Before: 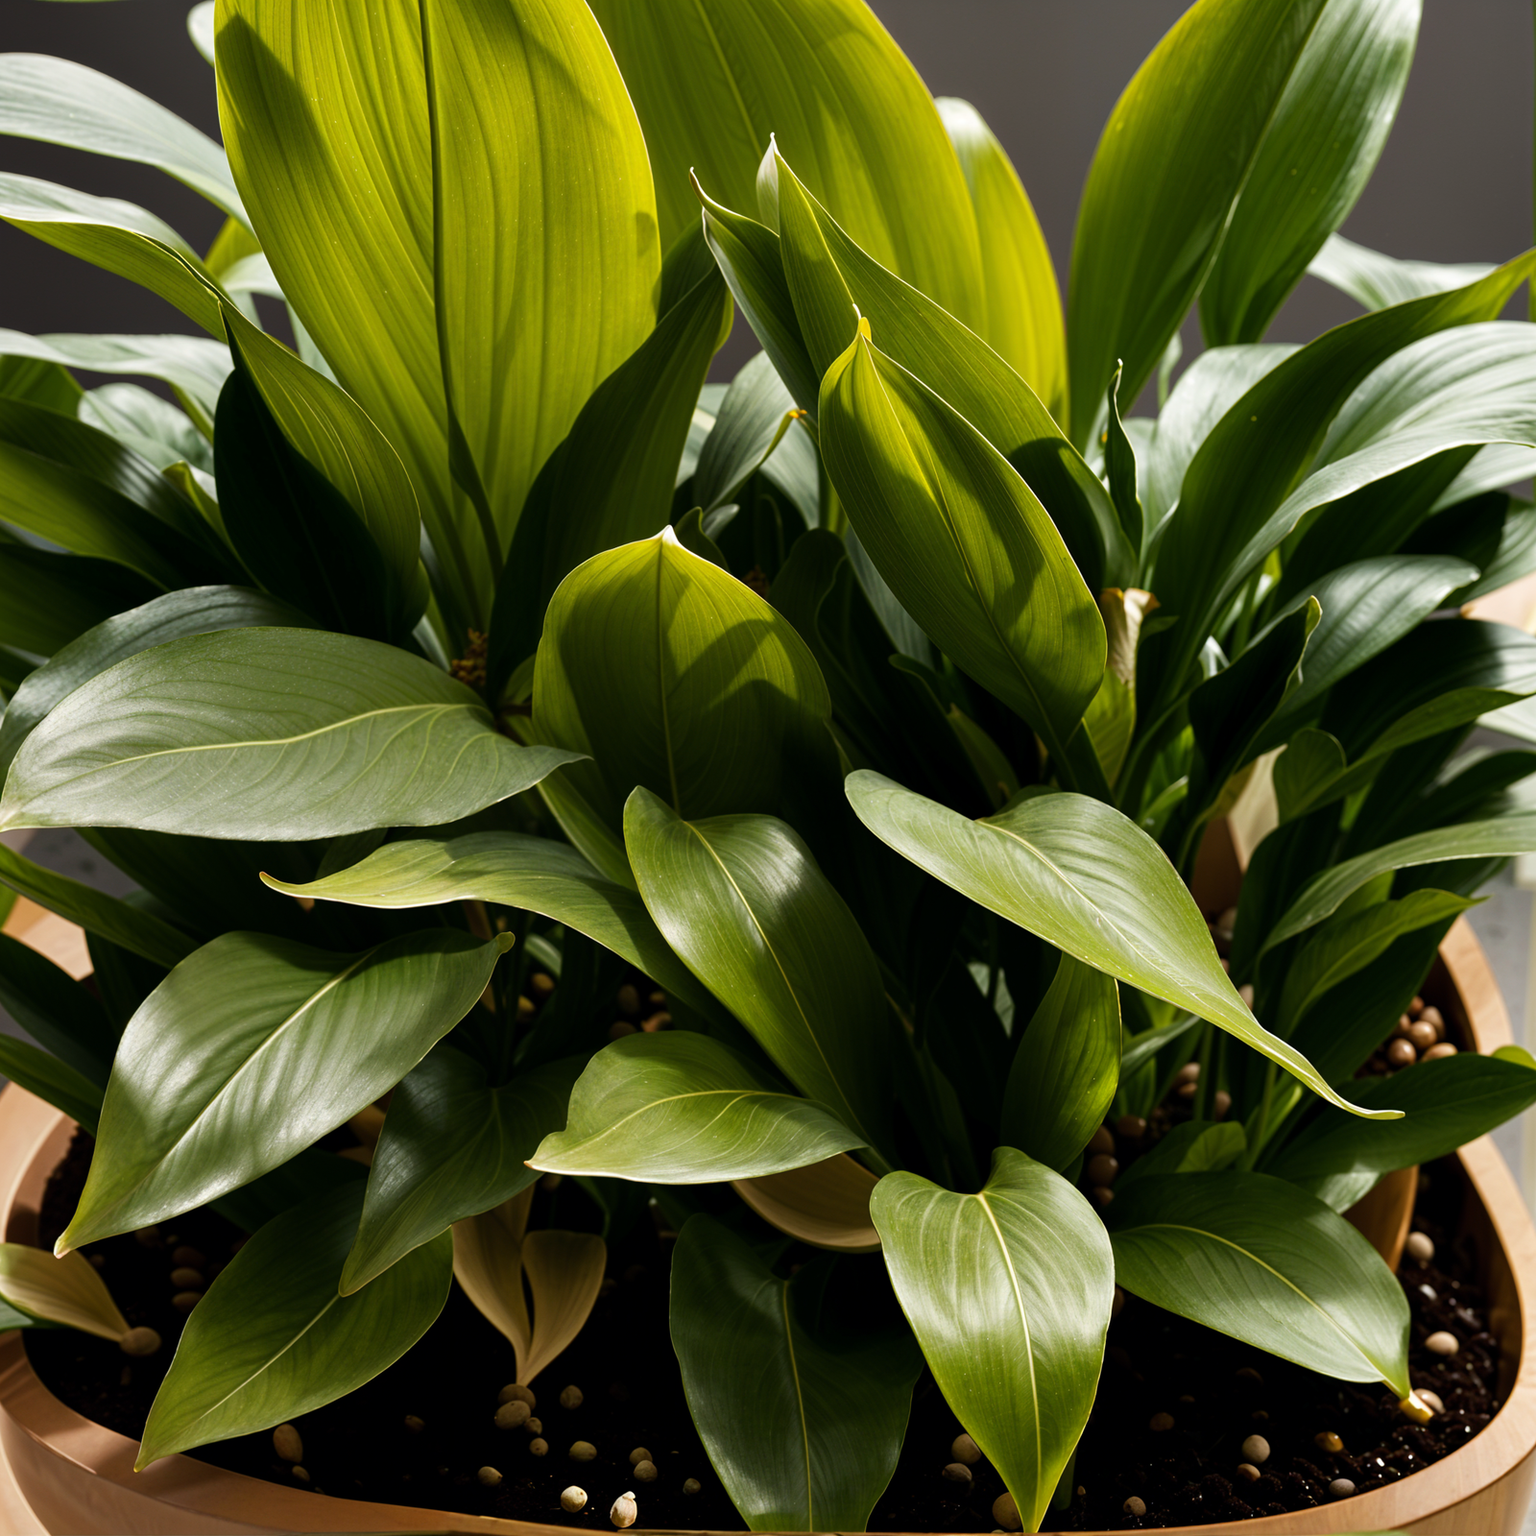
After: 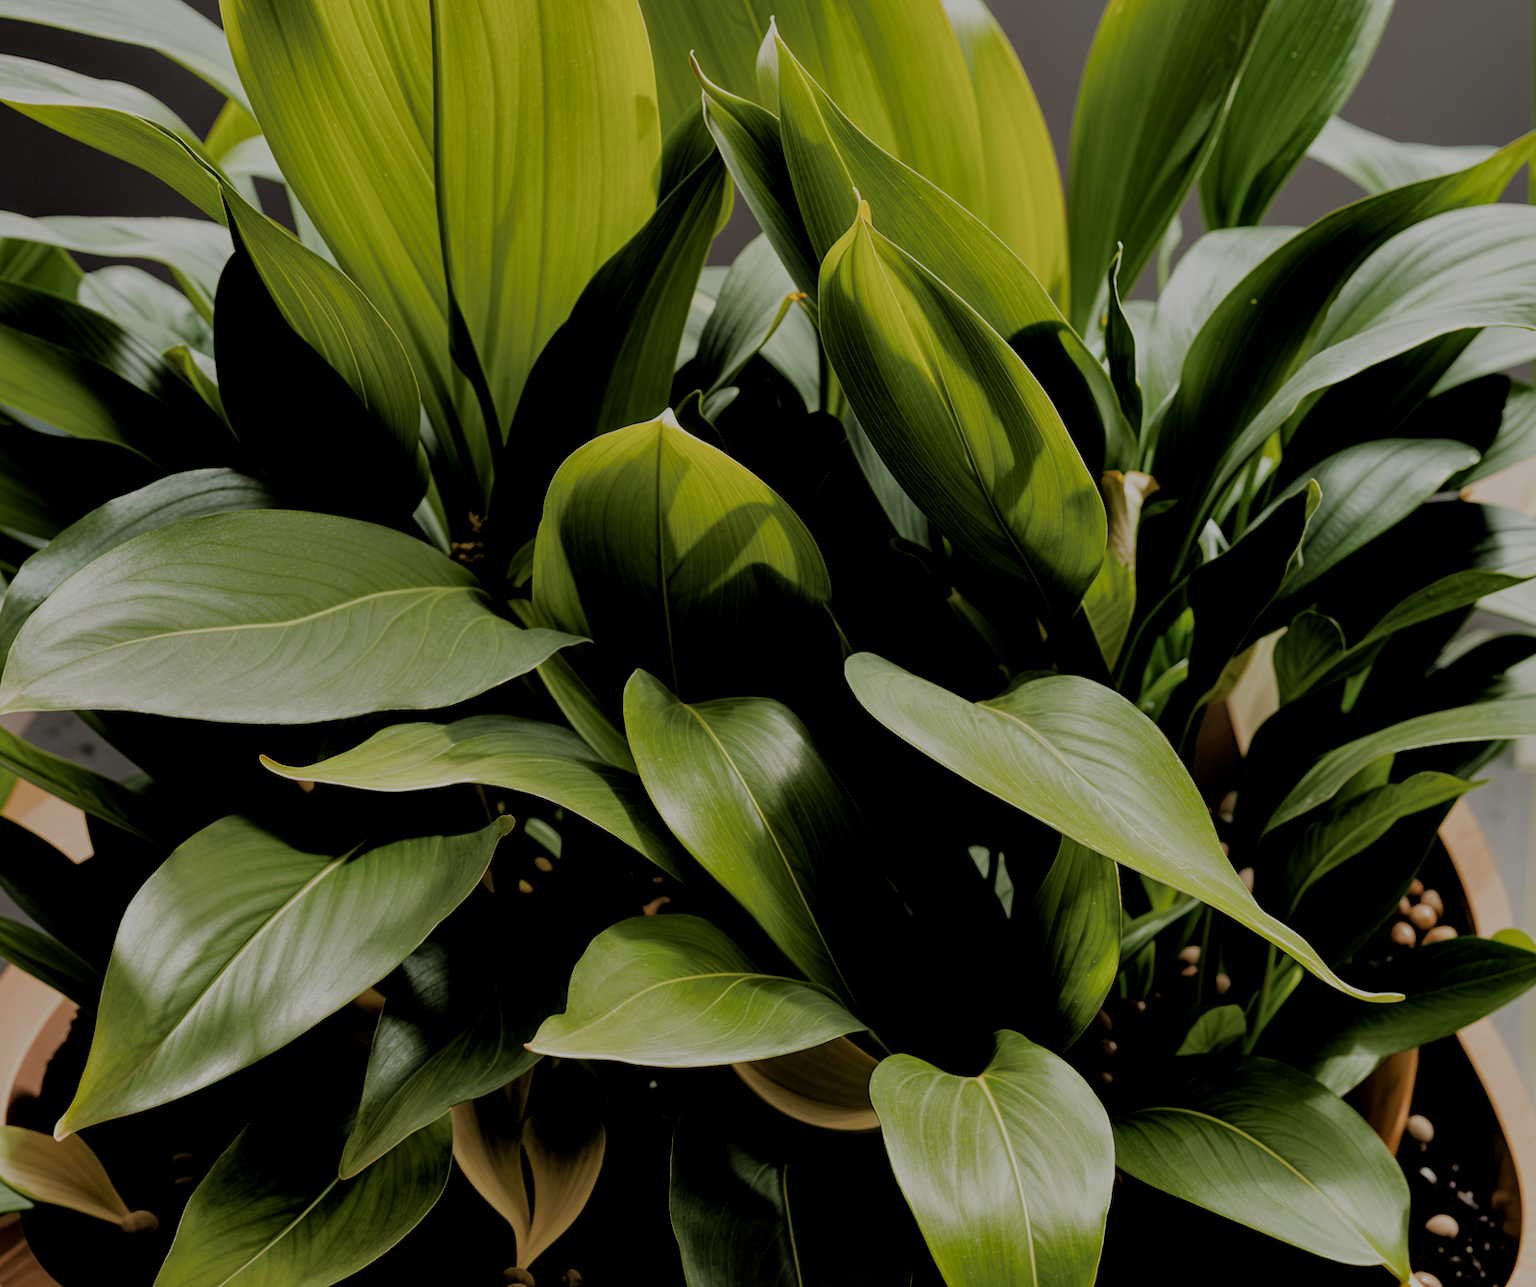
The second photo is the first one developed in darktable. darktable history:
filmic rgb: black relative exposure -4.42 EV, white relative exposure 6.58 EV, hardness 1.85, contrast 0.5
crop: top 7.625%, bottom 8.027%
local contrast: mode bilateral grid, contrast 20, coarseness 50, detail 120%, midtone range 0.2
